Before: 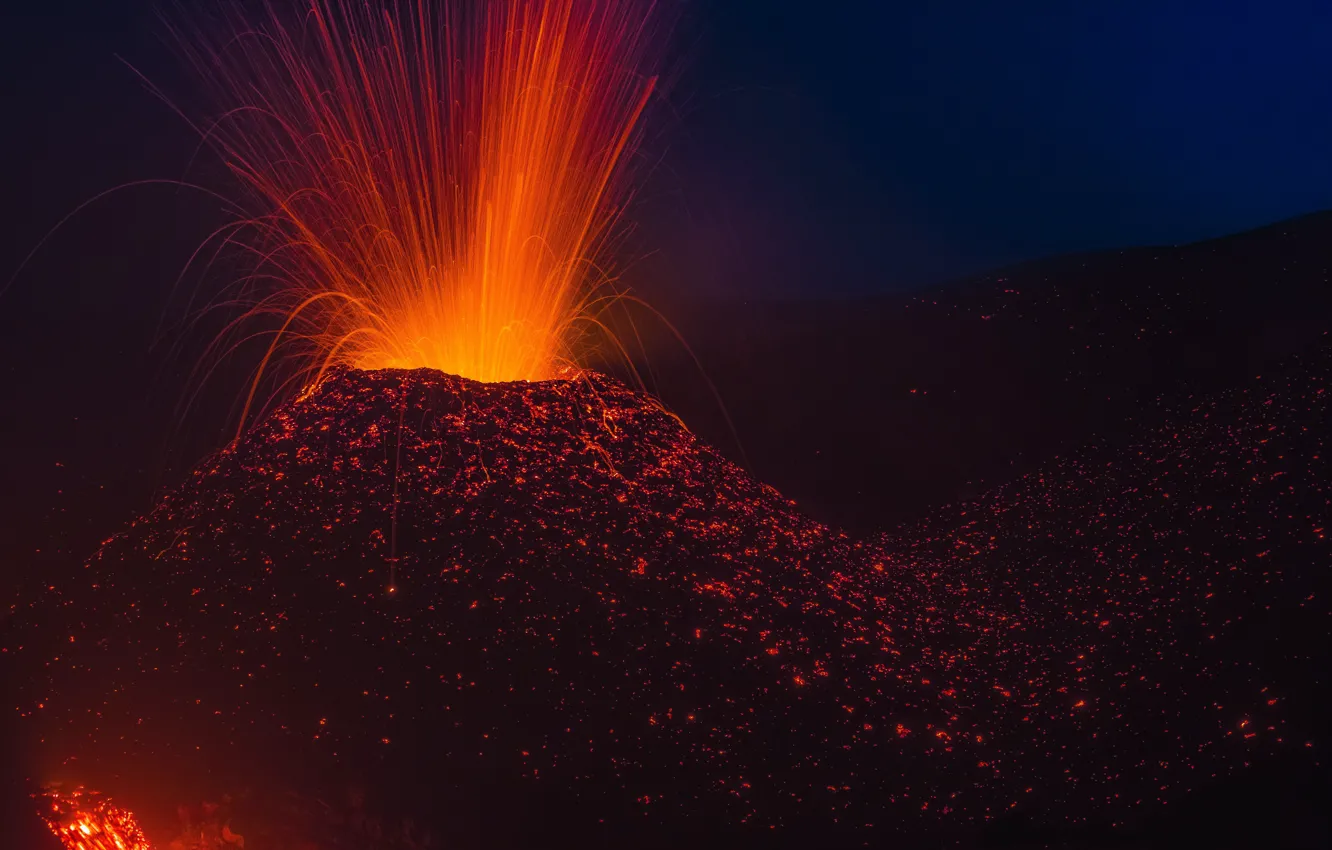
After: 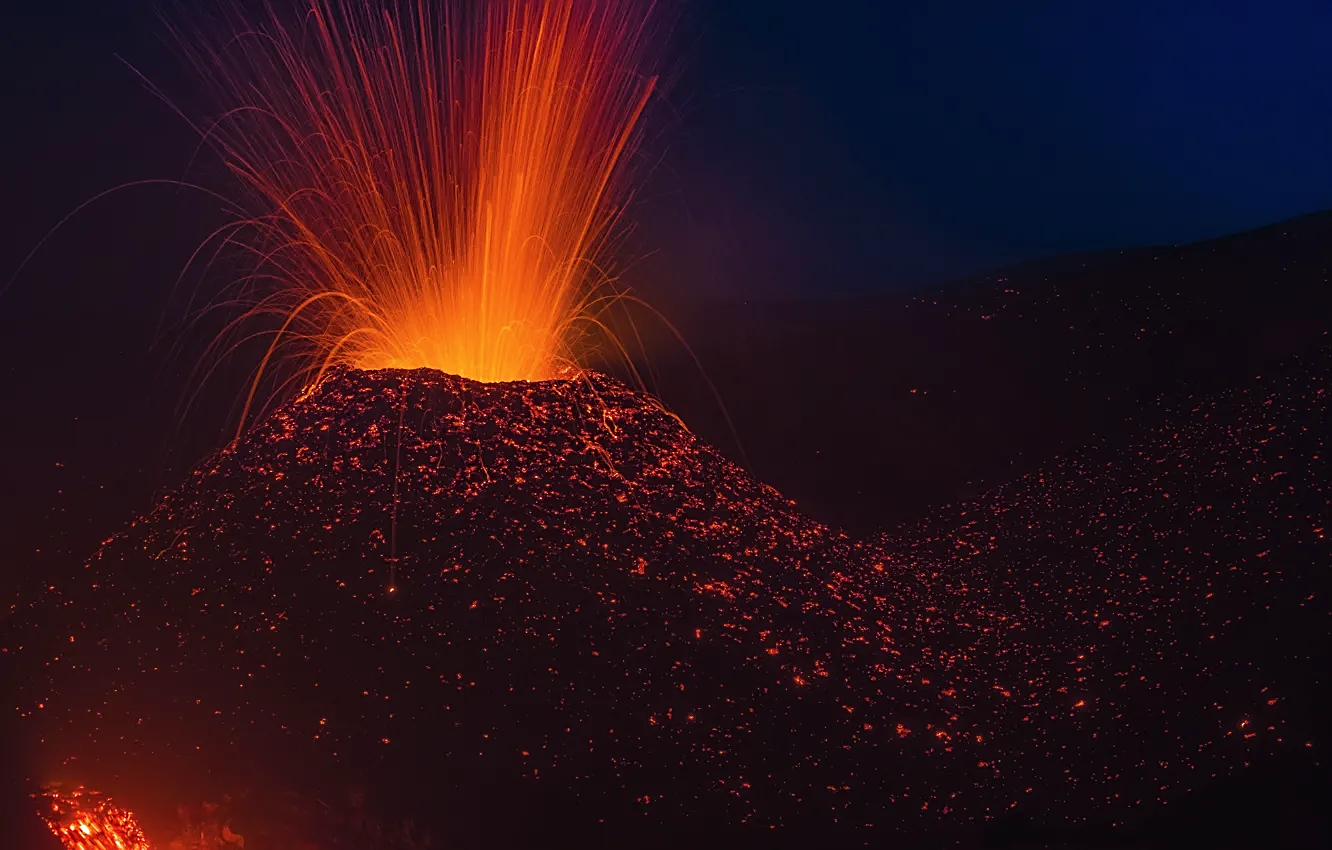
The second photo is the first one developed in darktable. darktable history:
contrast brightness saturation: saturation -0.047
sharpen: on, module defaults
